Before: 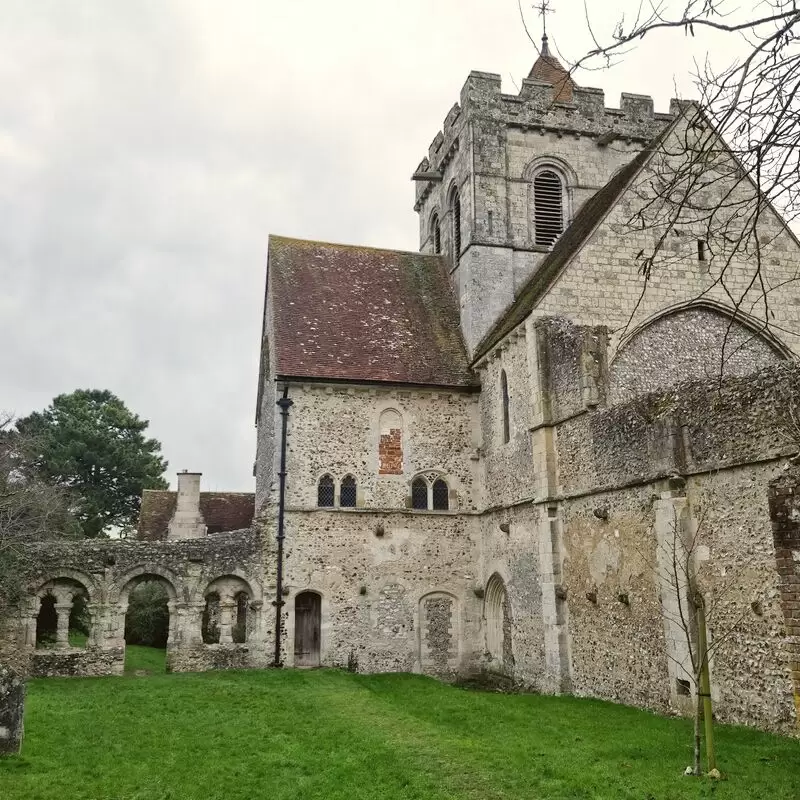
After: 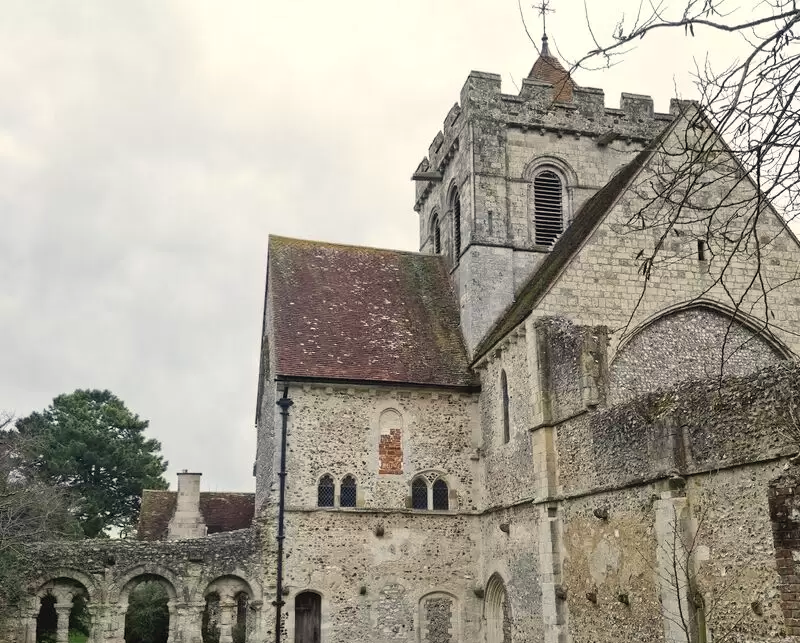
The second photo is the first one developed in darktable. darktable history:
crop: bottom 19.598%
color correction: highlights a* 0.388, highlights b* 2.73, shadows a* -0.697, shadows b* -4.02
